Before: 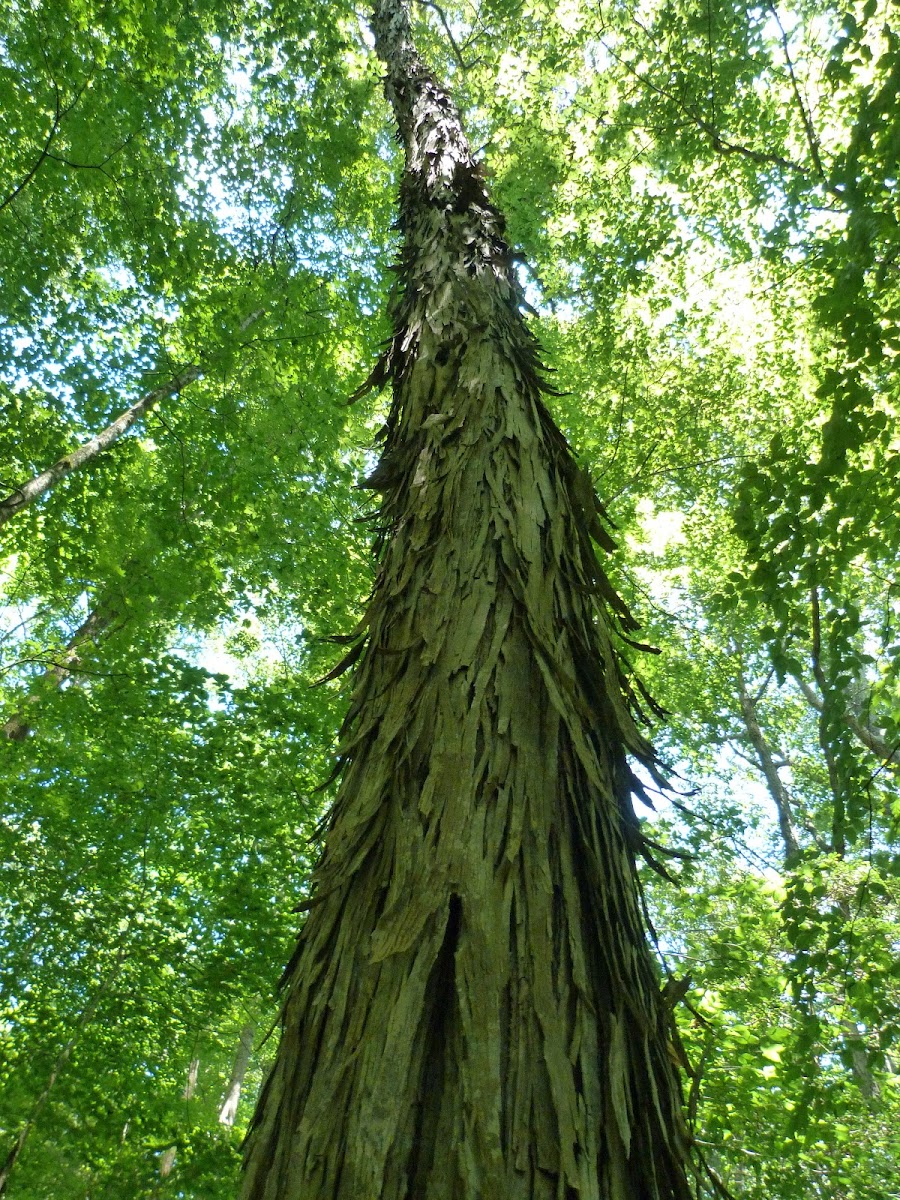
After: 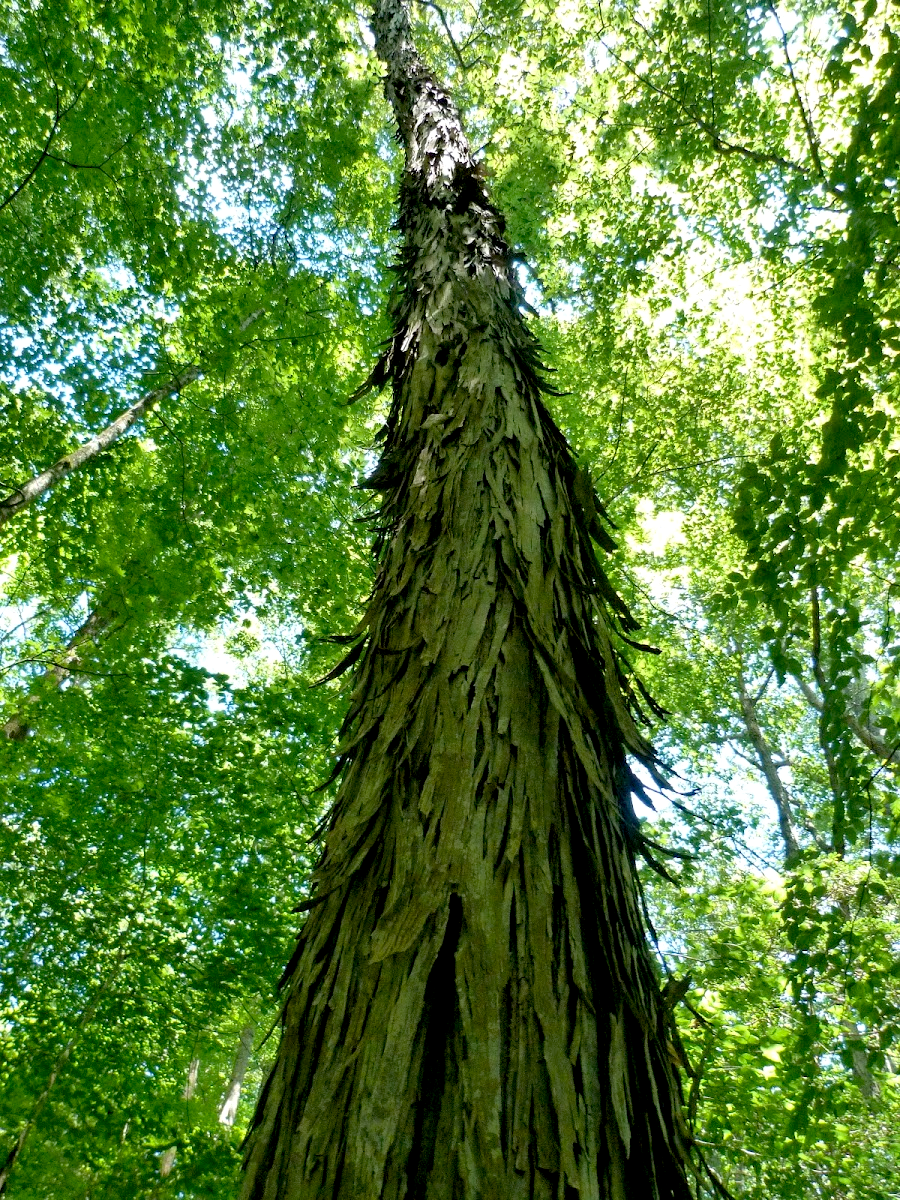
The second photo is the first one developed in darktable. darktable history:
exposure: black level correction 0.009, exposure 0.119 EV, compensate highlight preservation false
haze removal: on, module defaults
